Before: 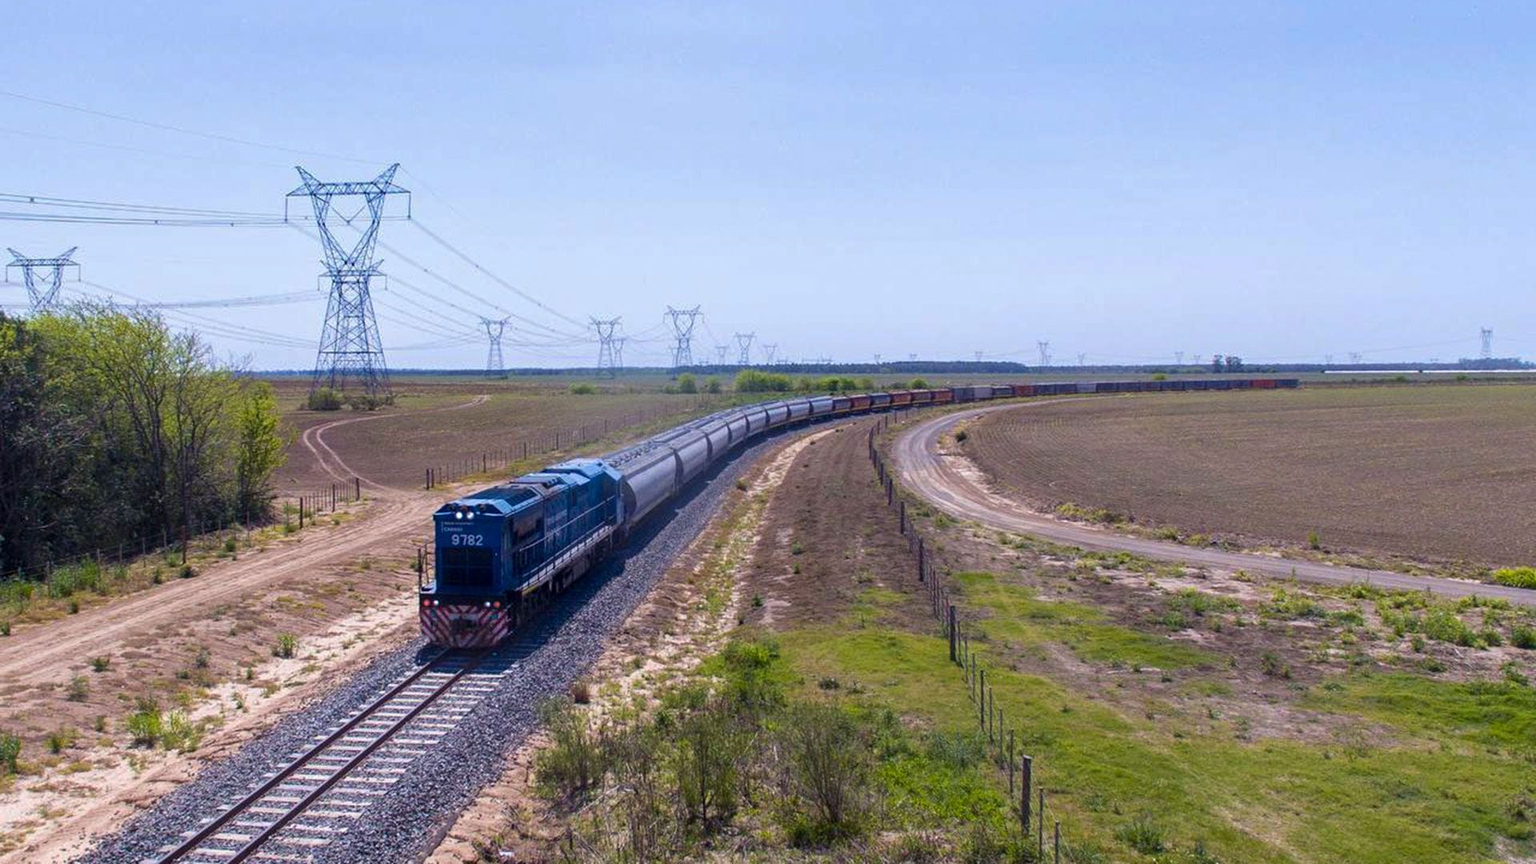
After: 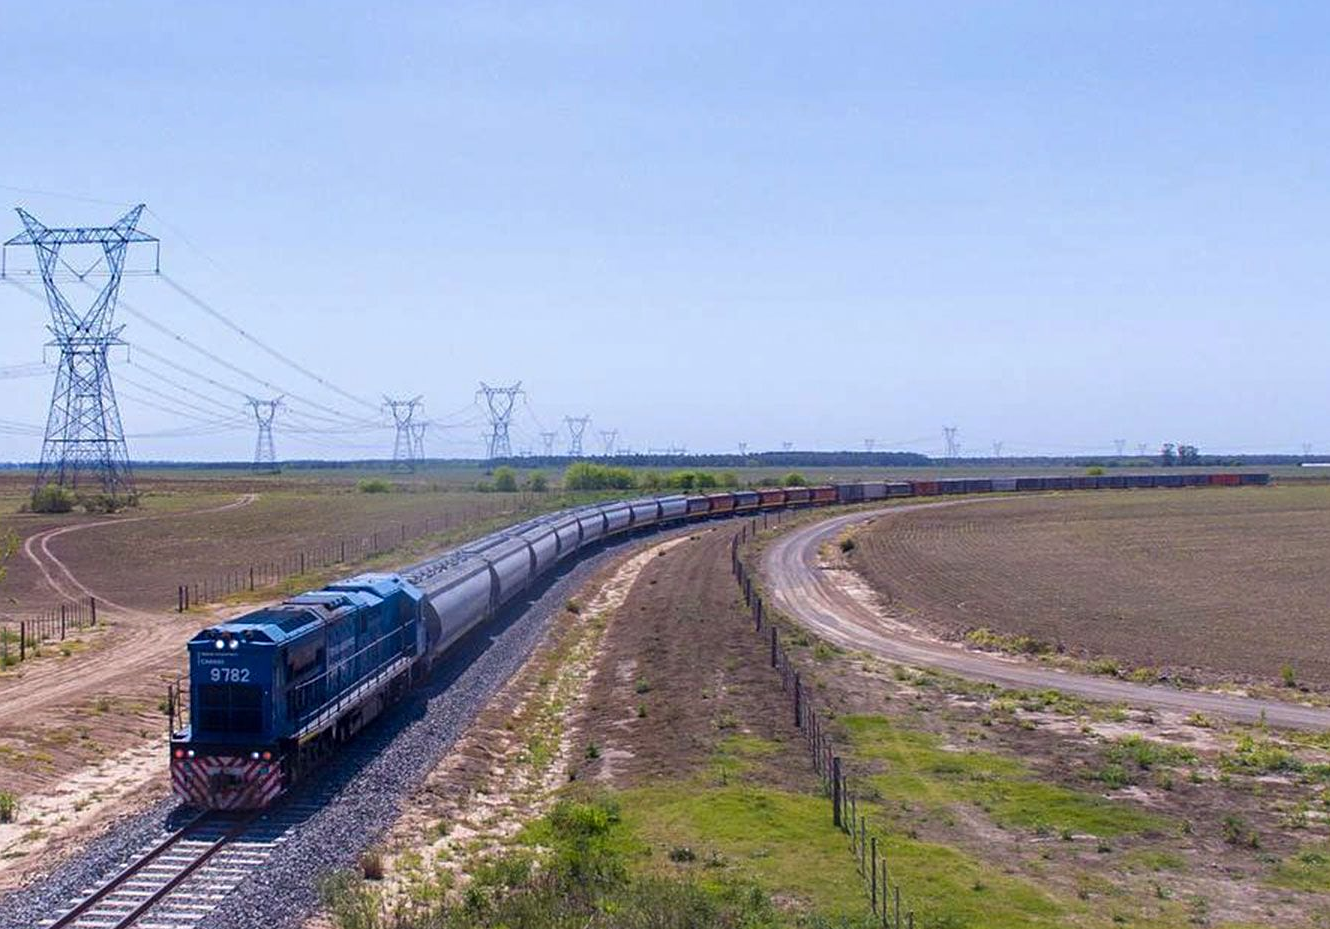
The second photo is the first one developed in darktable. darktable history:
crop: left 18.479%, right 12.2%, bottom 13.971%
sharpen: amount 0.2
